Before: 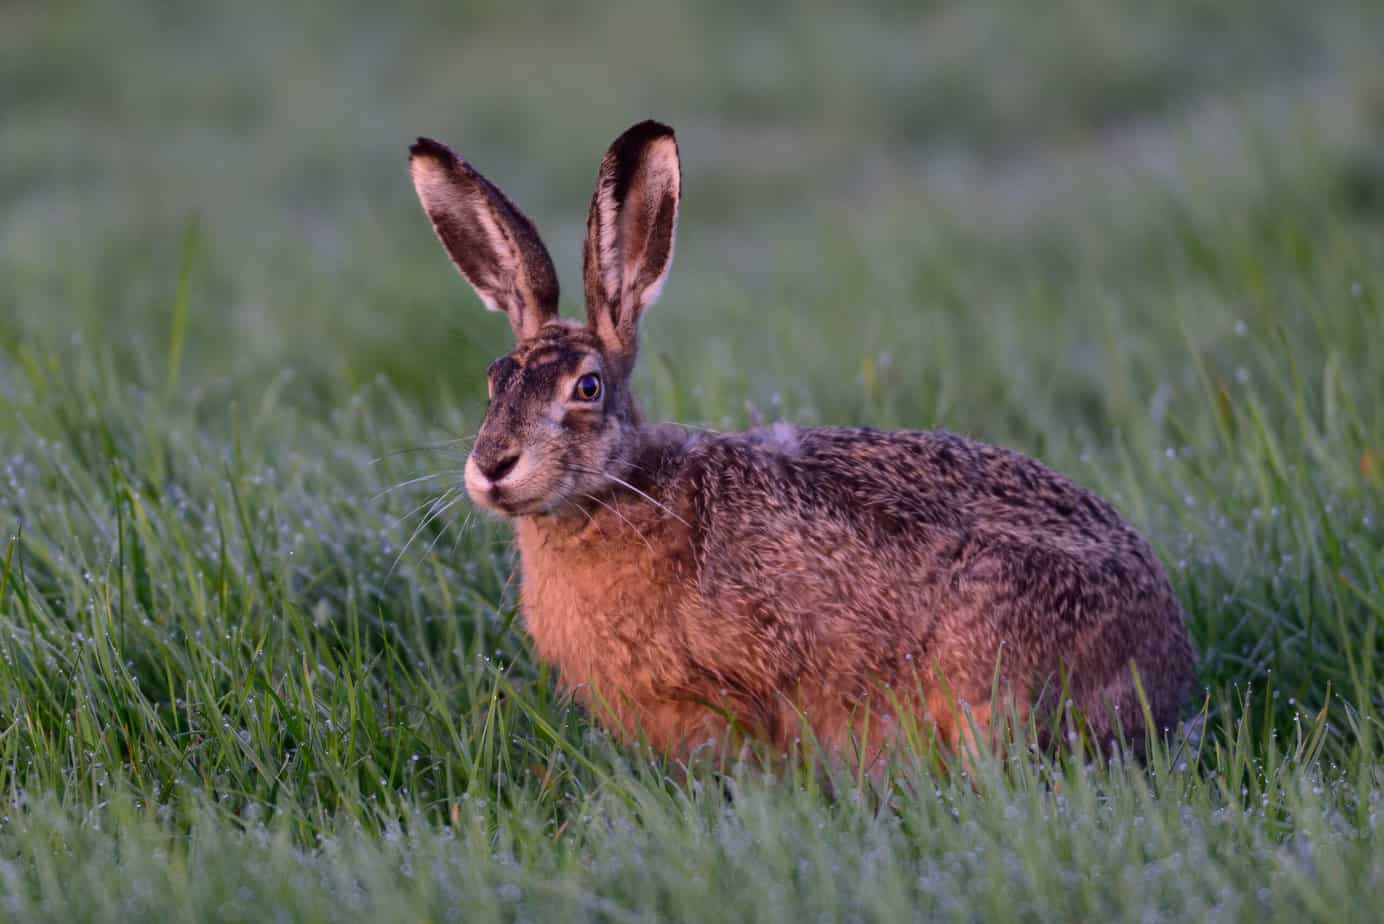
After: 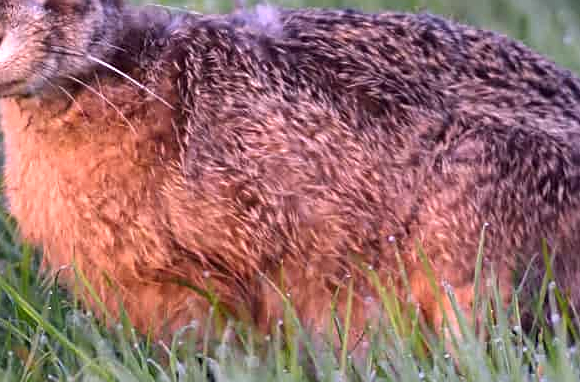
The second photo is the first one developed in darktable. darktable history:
crop: left 37.363%, top 45.273%, right 20.698%, bottom 13.384%
tone equalizer: -8 EV -1.1 EV, -7 EV -1.02 EV, -6 EV -0.837 EV, -5 EV -0.574 EV, -3 EV 0.545 EV, -2 EV 0.893 EV, -1 EV 1 EV, +0 EV 1.07 EV, smoothing diameter 24.99%, edges refinement/feathering 8.55, preserve details guided filter
sharpen: on, module defaults
shadows and highlights: shadows 74.81, highlights -23.33, soften with gaussian
